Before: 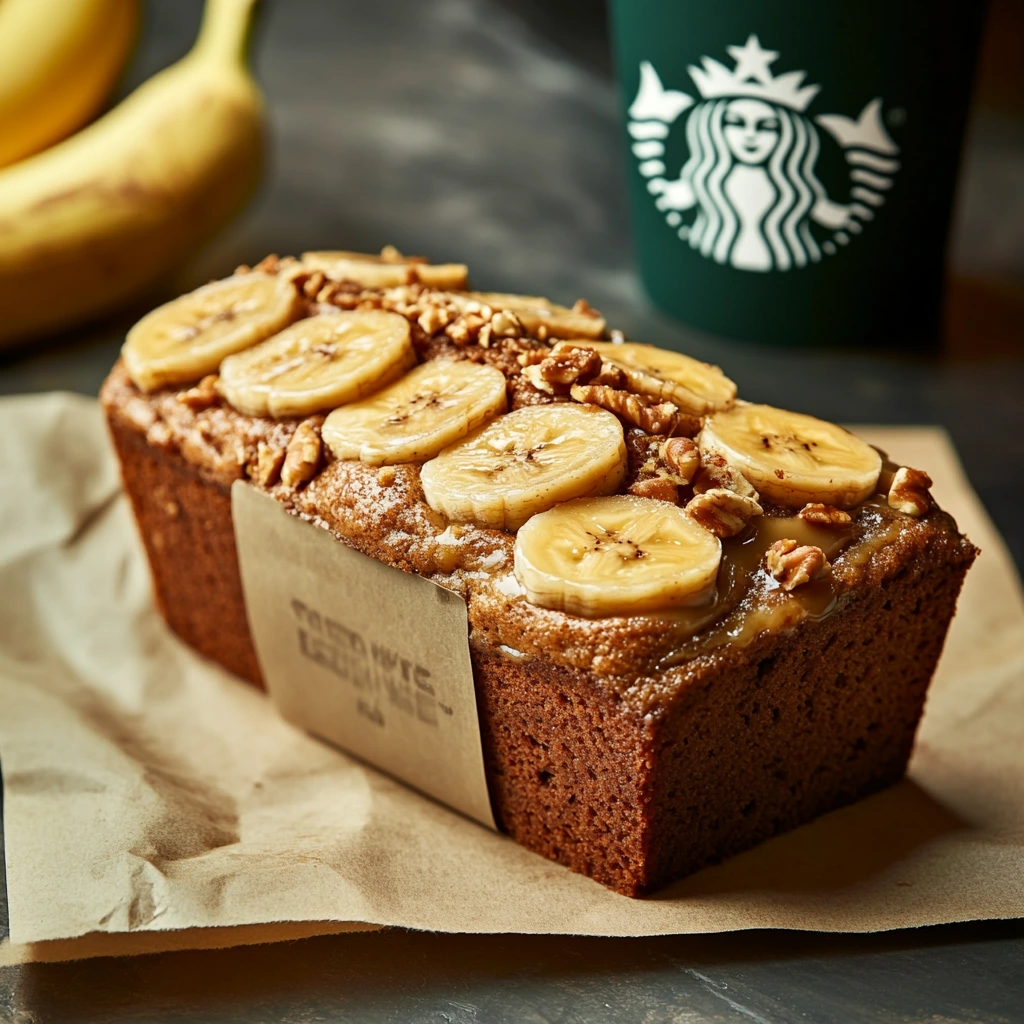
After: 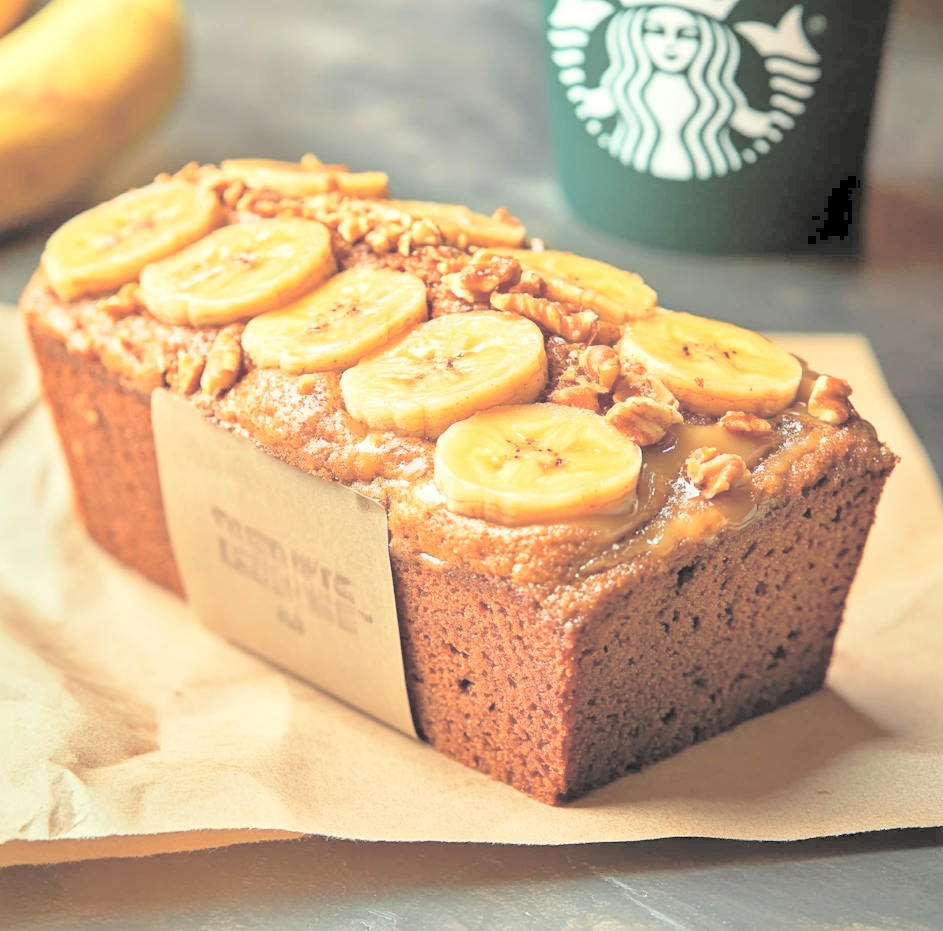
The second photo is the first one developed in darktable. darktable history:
contrast brightness saturation: brightness 0.994
crop and rotate: left 7.851%, top 9.069%
exposure: exposure 0.201 EV, compensate exposure bias true, compensate highlight preservation false
